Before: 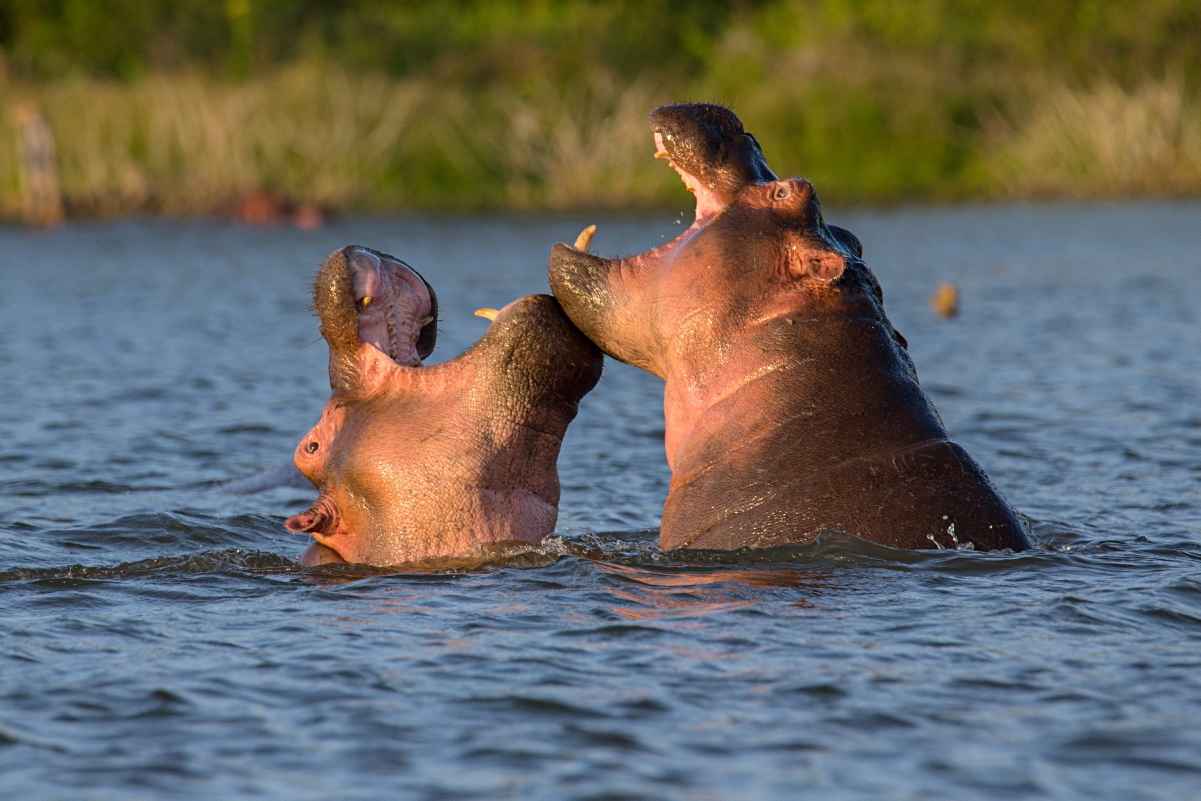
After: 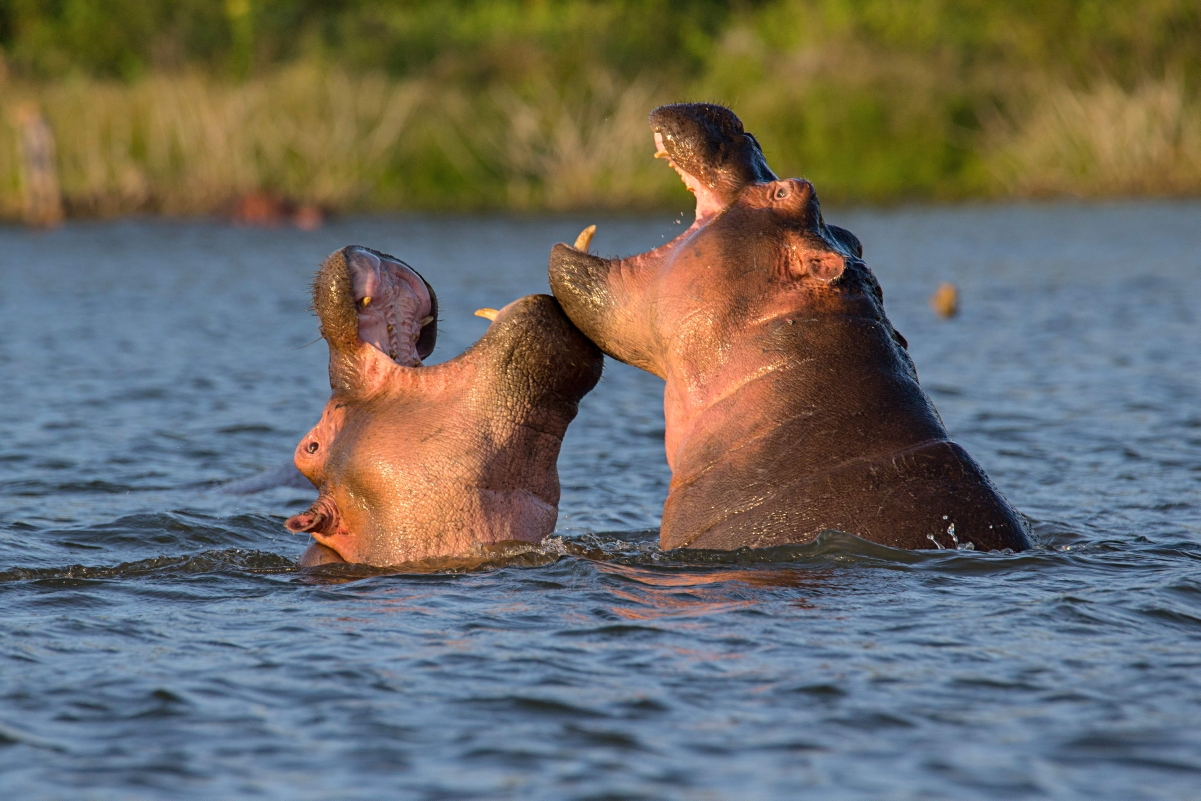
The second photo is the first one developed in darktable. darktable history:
shadows and highlights: shadows 59.91, soften with gaussian
